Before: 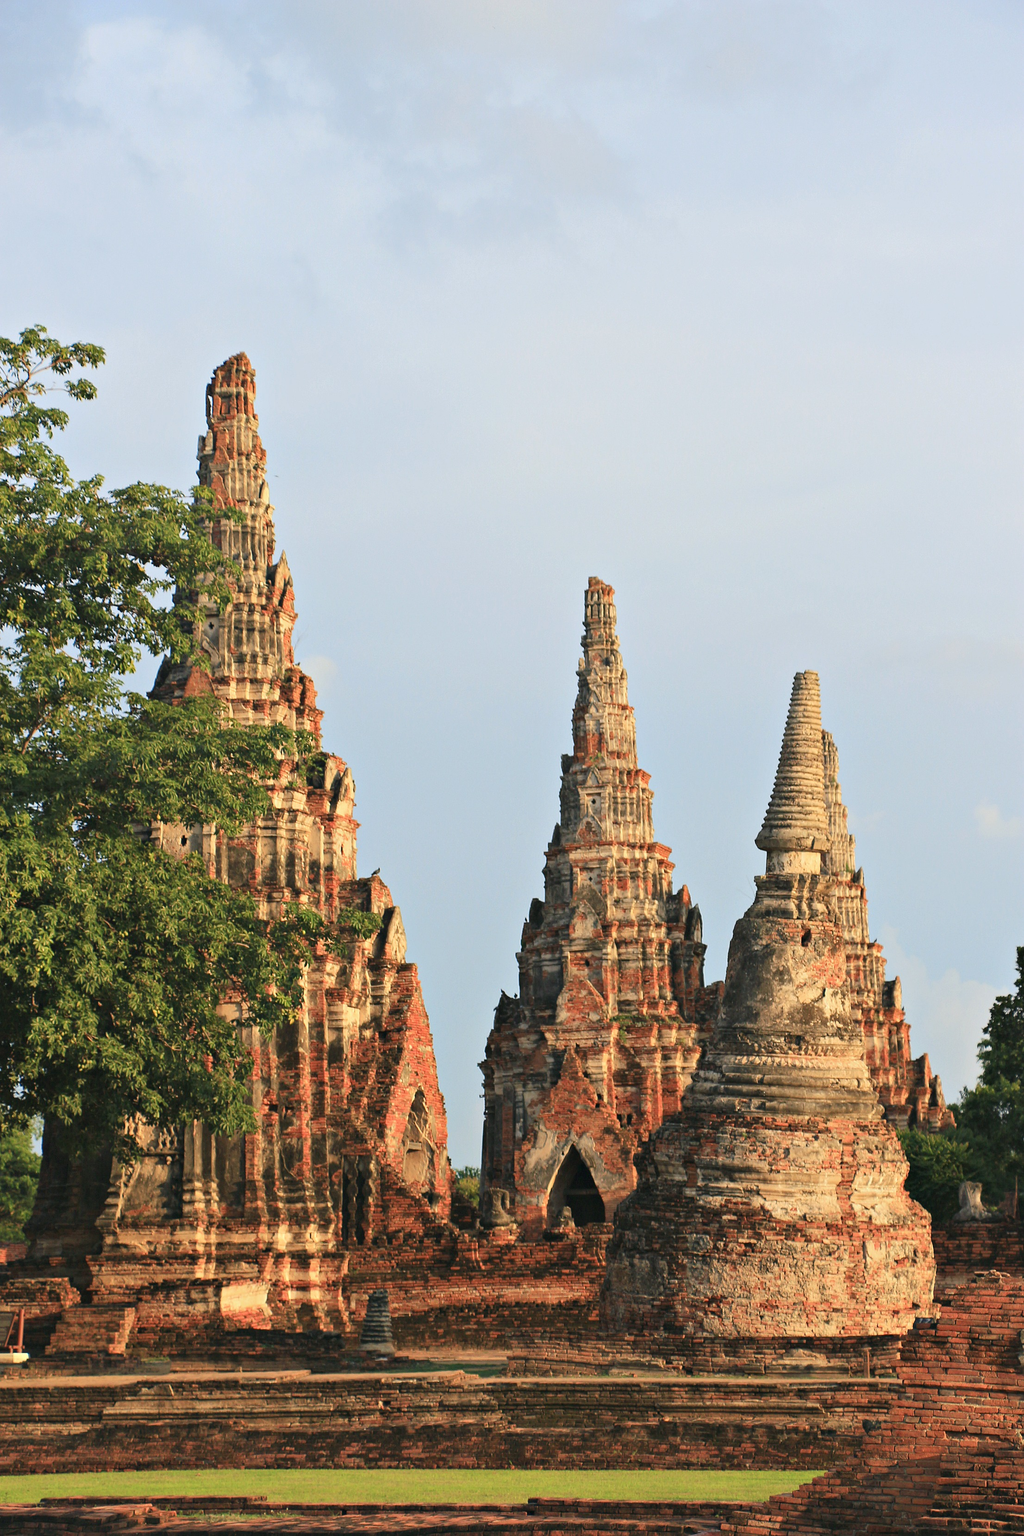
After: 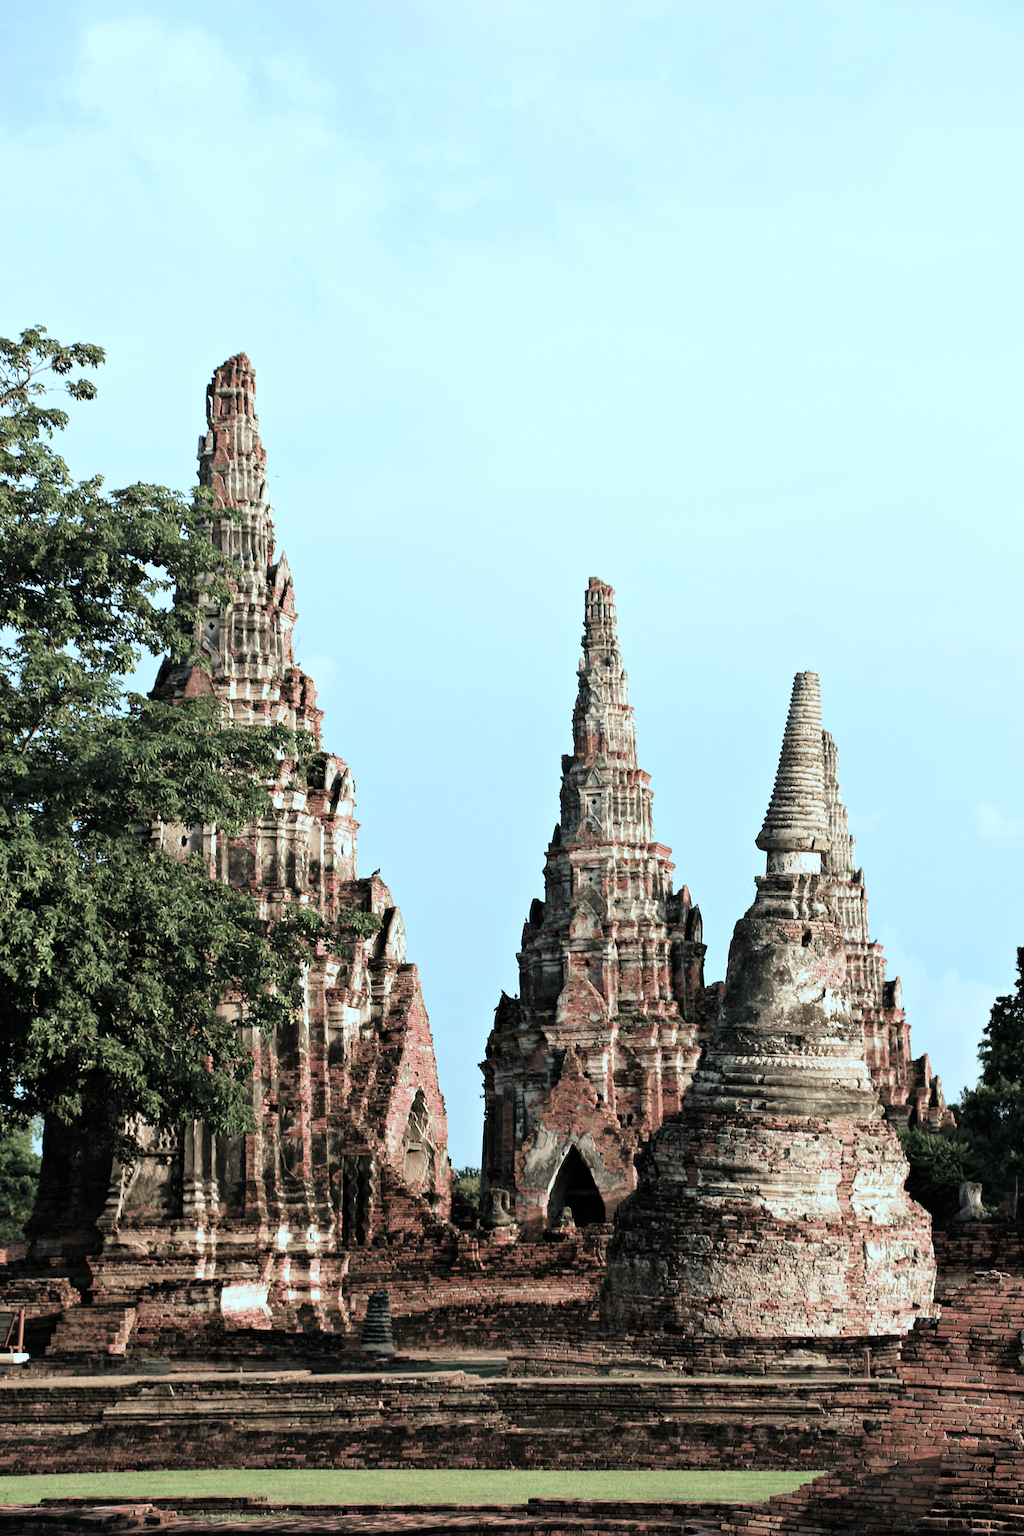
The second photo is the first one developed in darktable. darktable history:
contrast equalizer: octaves 7, y [[0.5, 0.488, 0.462, 0.461, 0.491, 0.5], [0.5 ×6], [0.5 ×6], [0 ×6], [0 ×6]], mix 0.289
color correction: highlights a* -12.92, highlights b* -17.74, saturation 0.706
filmic rgb: black relative exposure -8.27 EV, white relative exposure 2.2 EV, threshold 5.95 EV, target white luminance 99.88%, hardness 7.05, latitude 74.44%, contrast 1.32, highlights saturation mix -1.77%, shadows ↔ highlights balance 30.56%, color science v6 (2022), enable highlight reconstruction true
